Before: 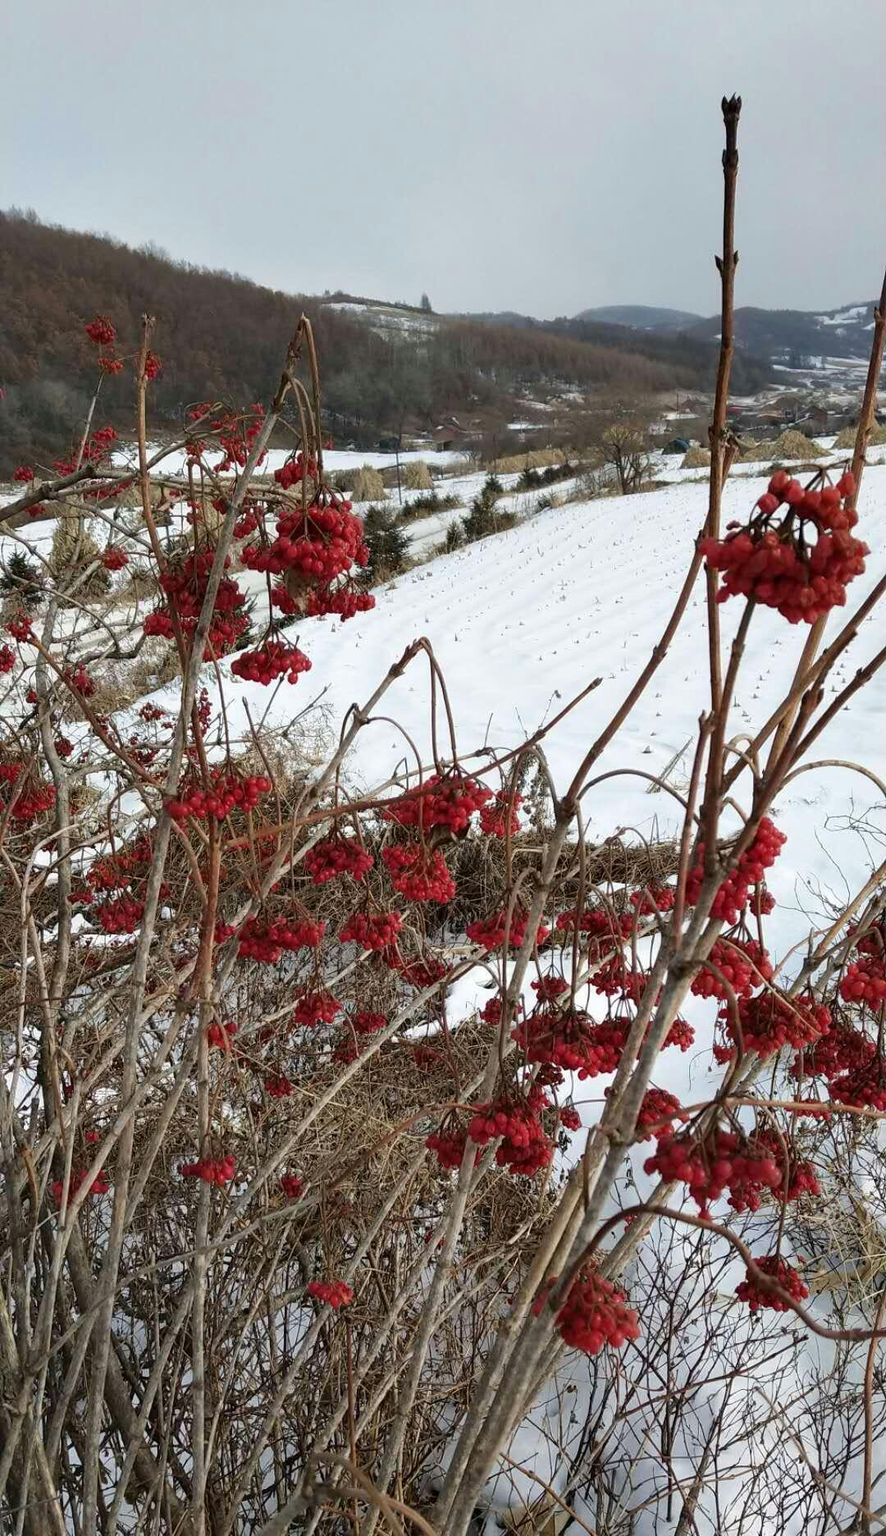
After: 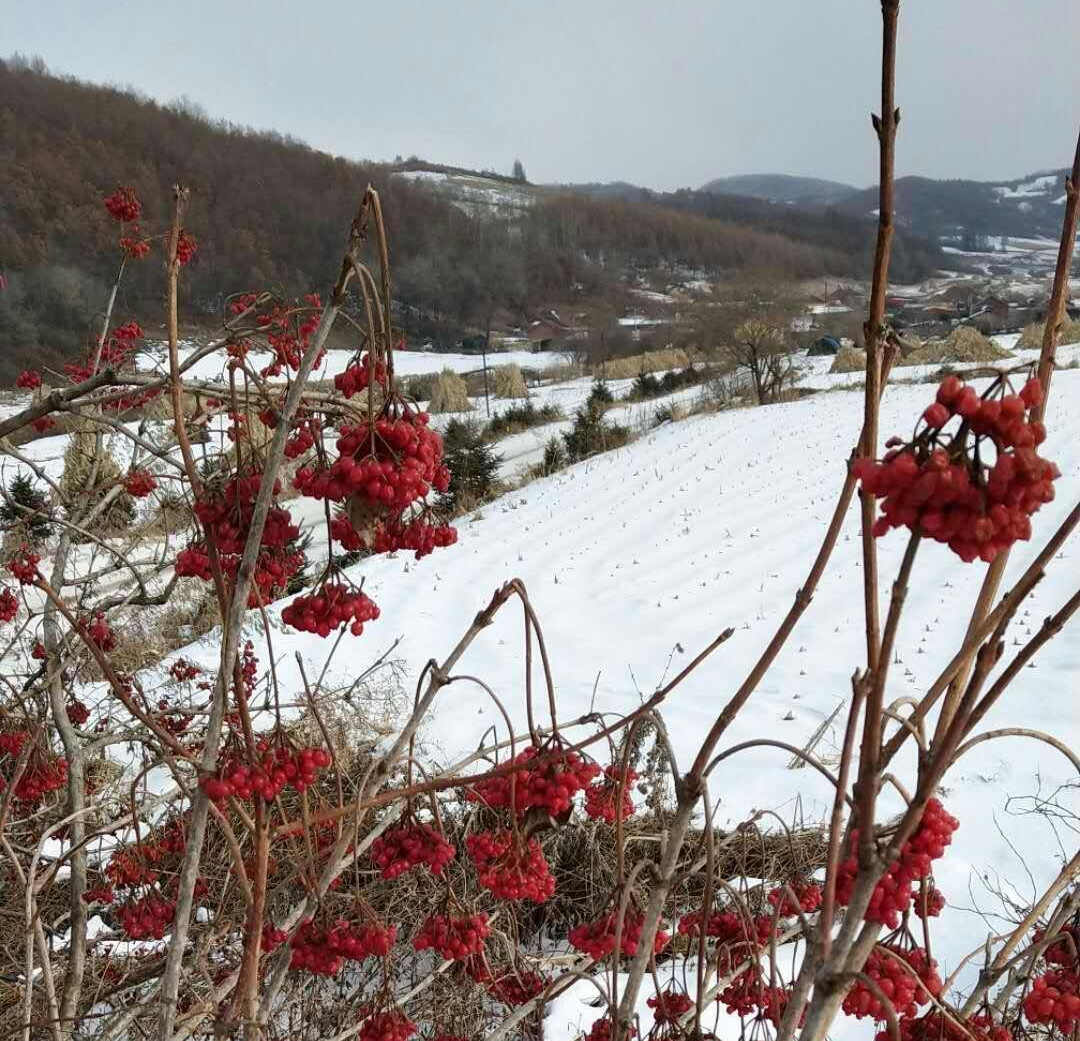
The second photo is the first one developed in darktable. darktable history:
crop and rotate: top 10.608%, bottom 33.743%
